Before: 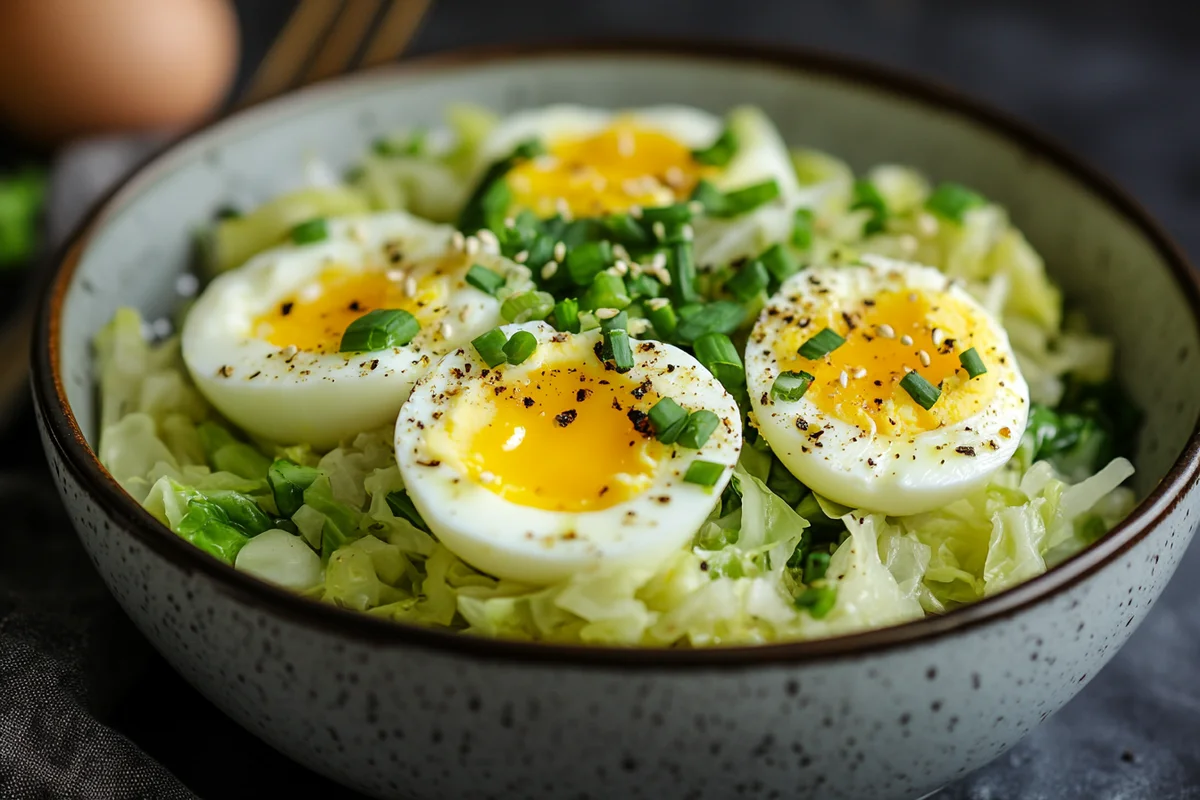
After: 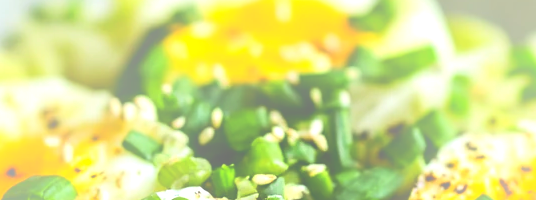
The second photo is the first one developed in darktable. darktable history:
tone equalizer: -8 EV -1.08 EV, -7 EV -1.01 EV, -6 EV -0.867 EV, -5 EV -0.578 EV, -3 EV 0.578 EV, -2 EV 0.867 EV, -1 EV 1.01 EV, +0 EV 1.08 EV, edges refinement/feathering 500, mask exposure compensation -1.57 EV, preserve details no
crop: left 28.64%, top 16.832%, right 26.637%, bottom 58.055%
bloom: threshold 82.5%, strength 16.25%
white balance: emerald 1
